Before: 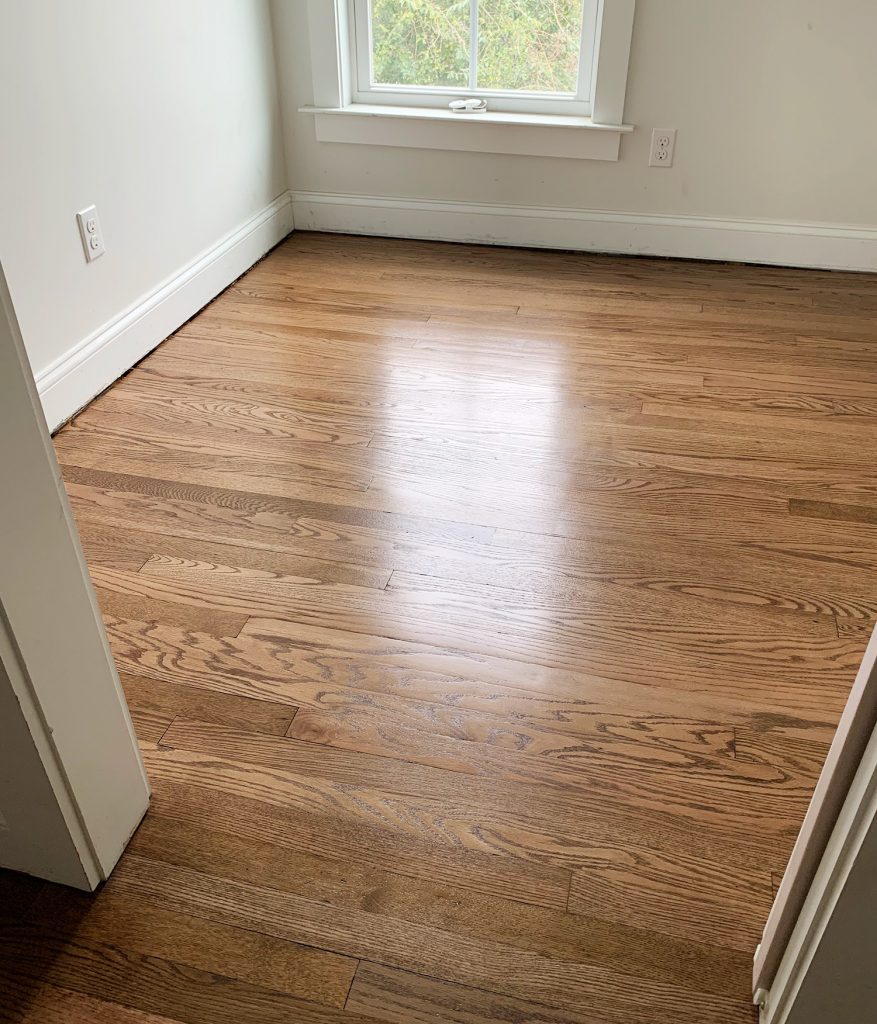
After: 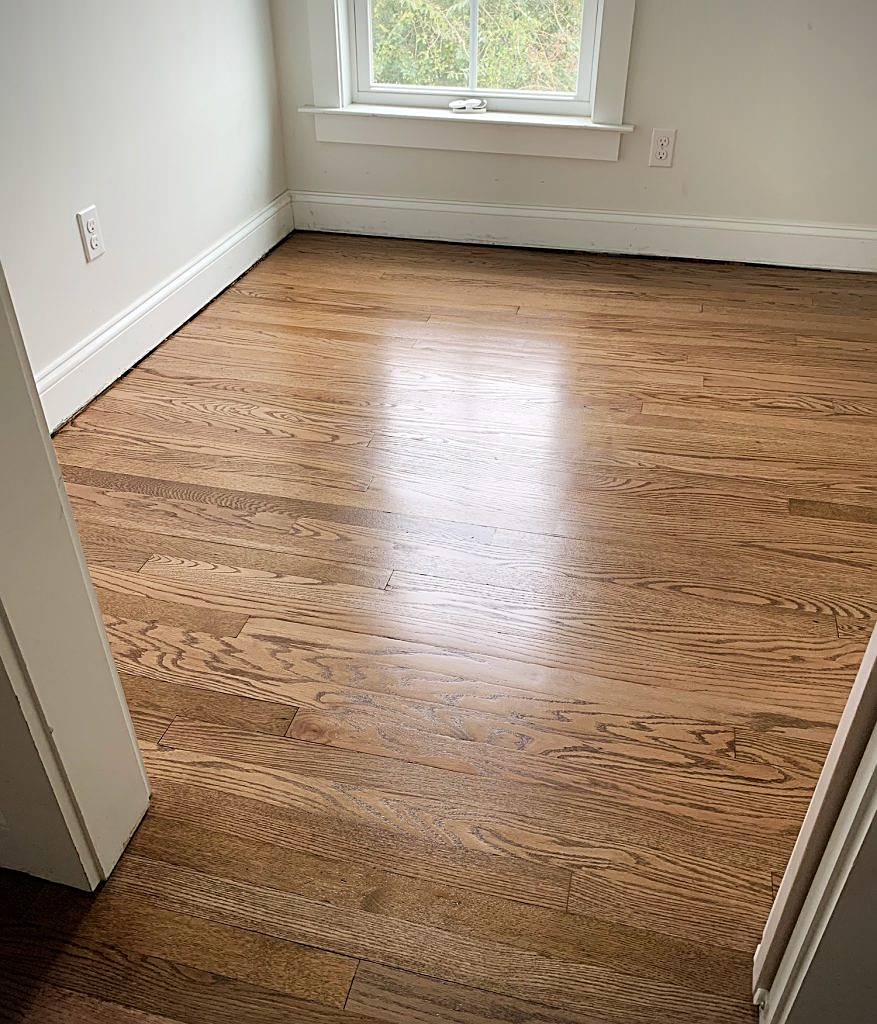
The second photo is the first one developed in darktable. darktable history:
tone equalizer: edges refinement/feathering 500, mask exposure compensation -1.57 EV, preserve details no
vignetting: fall-off start 92.68%, brightness -0.457, saturation -0.298, unbound false
sharpen: on, module defaults
